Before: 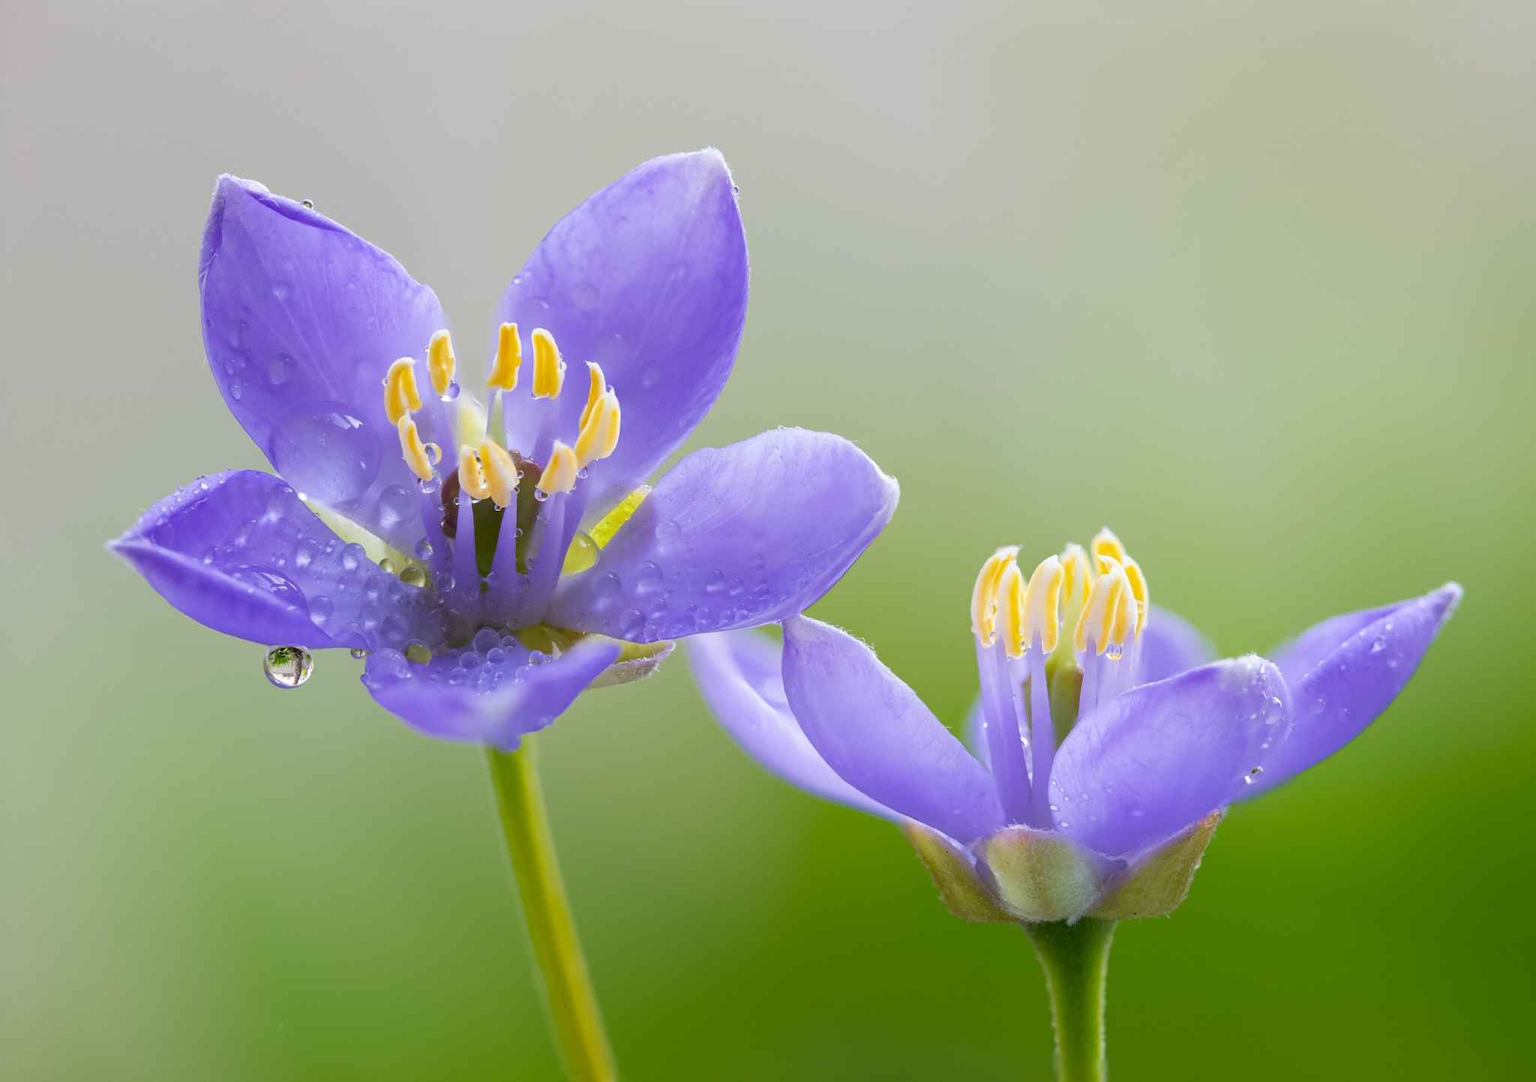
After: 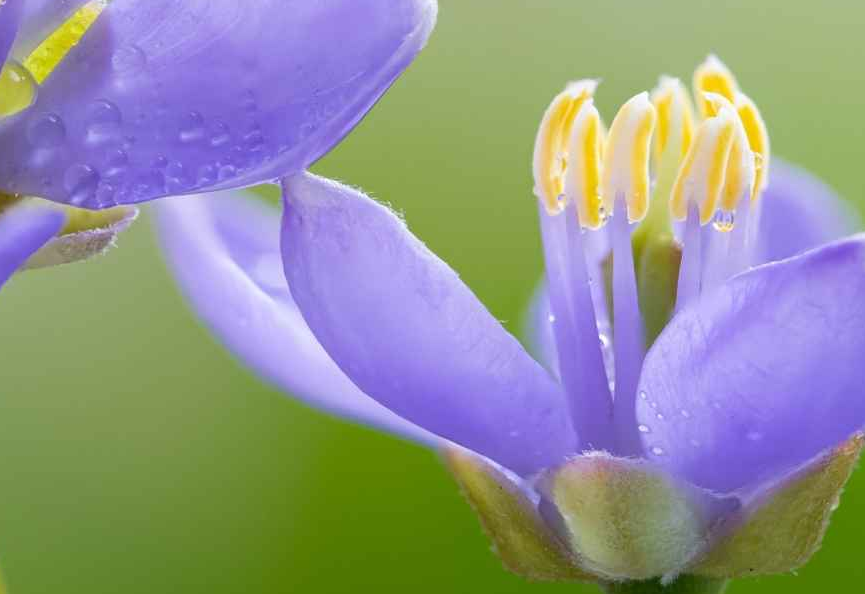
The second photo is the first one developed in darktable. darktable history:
crop: left 37.209%, top 44.963%, right 20.545%, bottom 13.779%
